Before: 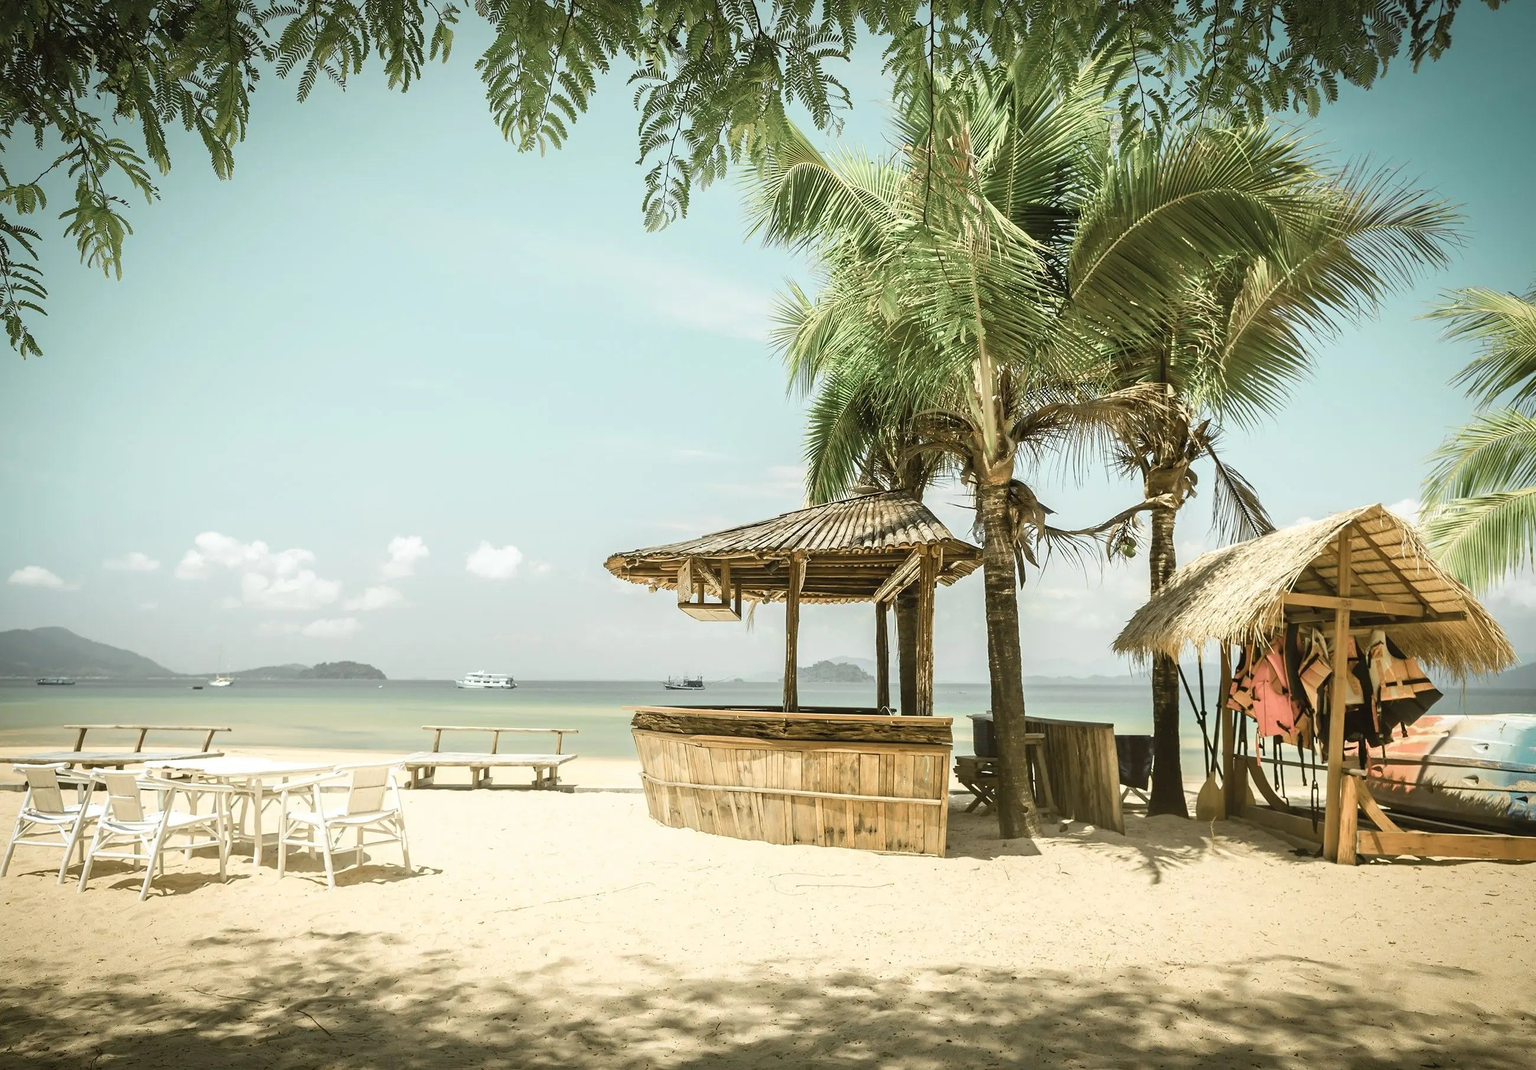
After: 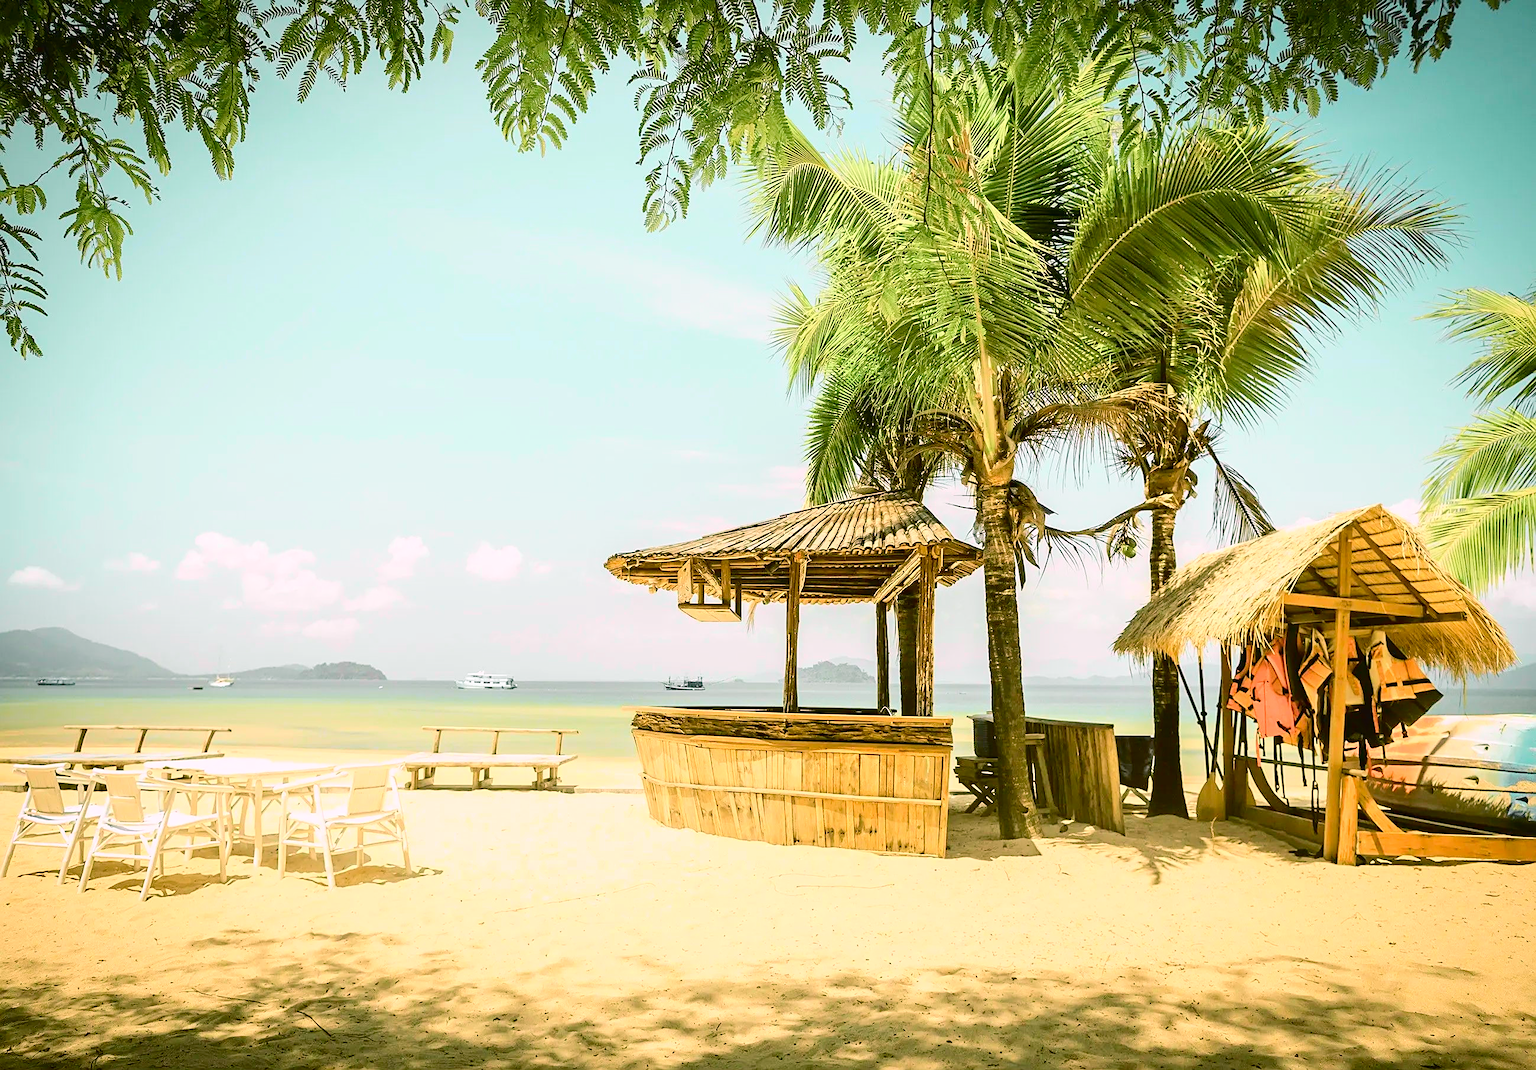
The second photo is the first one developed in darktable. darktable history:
color balance rgb: shadows lift › chroma 2%, shadows lift › hue 217.2°, power › chroma 0.25%, power › hue 60°, highlights gain › chroma 1.5%, highlights gain › hue 309.6°, global offset › luminance -0.25%, perceptual saturation grading › global saturation 15%, global vibrance 15%
tone curve: curves: ch0 [(0, 0.014) (0.12, 0.096) (0.386, 0.49) (0.54, 0.684) (0.751, 0.855) (0.89, 0.943) (0.998, 0.989)]; ch1 [(0, 0) (0.133, 0.099) (0.437, 0.41) (0.5, 0.5) (0.517, 0.536) (0.548, 0.575) (0.582, 0.639) (0.627, 0.692) (0.836, 0.868) (1, 1)]; ch2 [(0, 0) (0.374, 0.341) (0.456, 0.443) (0.478, 0.49) (0.501, 0.5) (0.528, 0.538) (0.55, 0.6) (0.572, 0.633) (0.702, 0.775) (1, 1)], color space Lab, independent channels, preserve colors none
sharpen: on, module defaults
